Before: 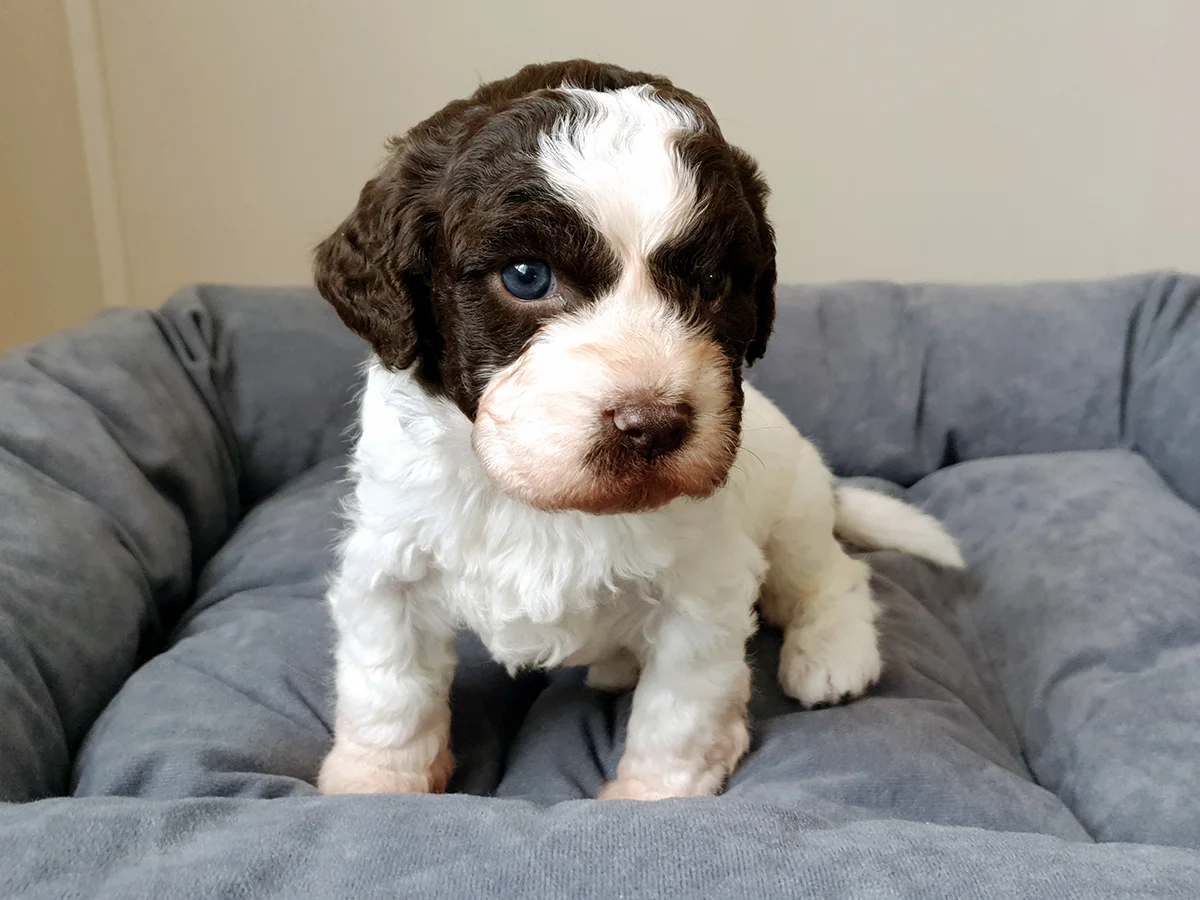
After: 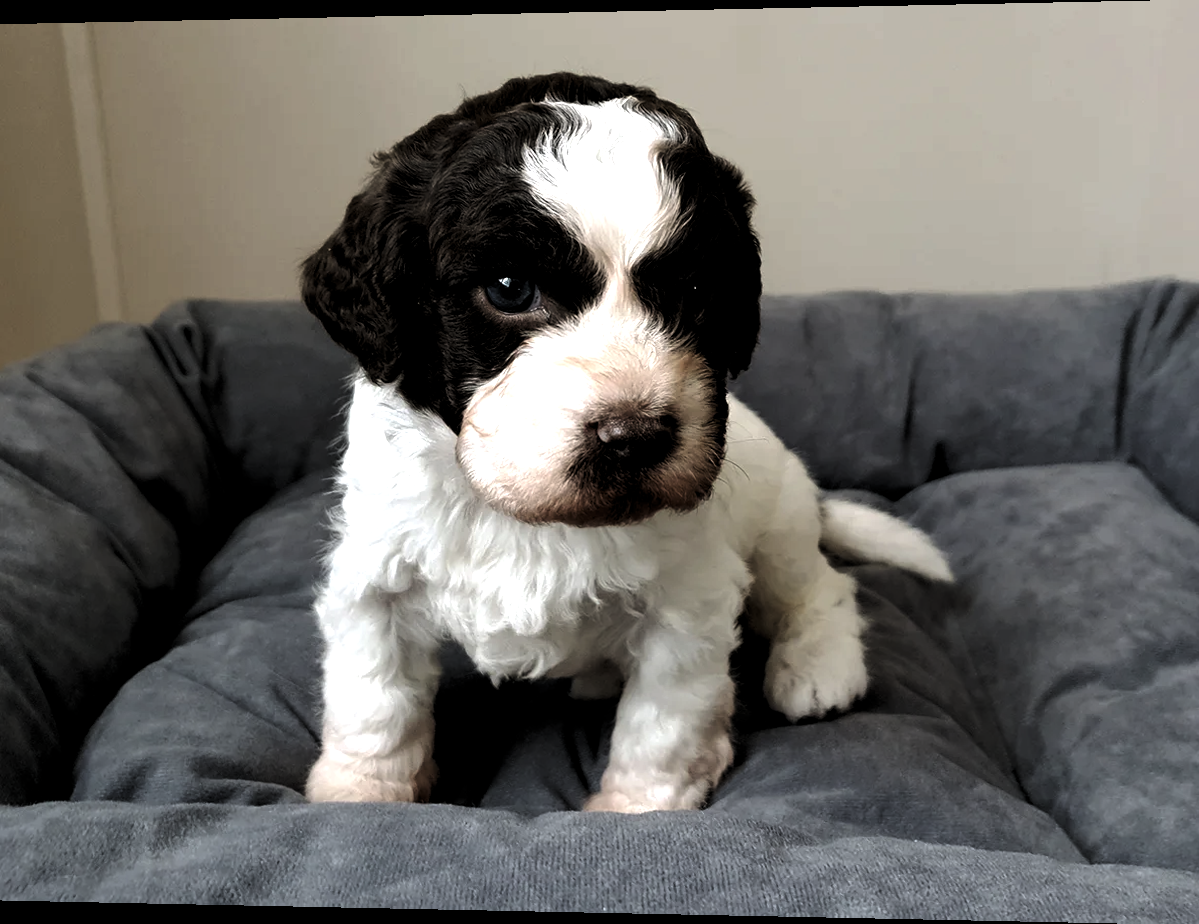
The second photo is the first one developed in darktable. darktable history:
levels: mode automatic, black 8.58%, gray 59.42%, levels [0, 0.445, 1]
exposure: exposure 0.3 EV, compensate highlight preservation false
rotate and perspective: lens shift (horizontal) -0.055, automatic cropping off
